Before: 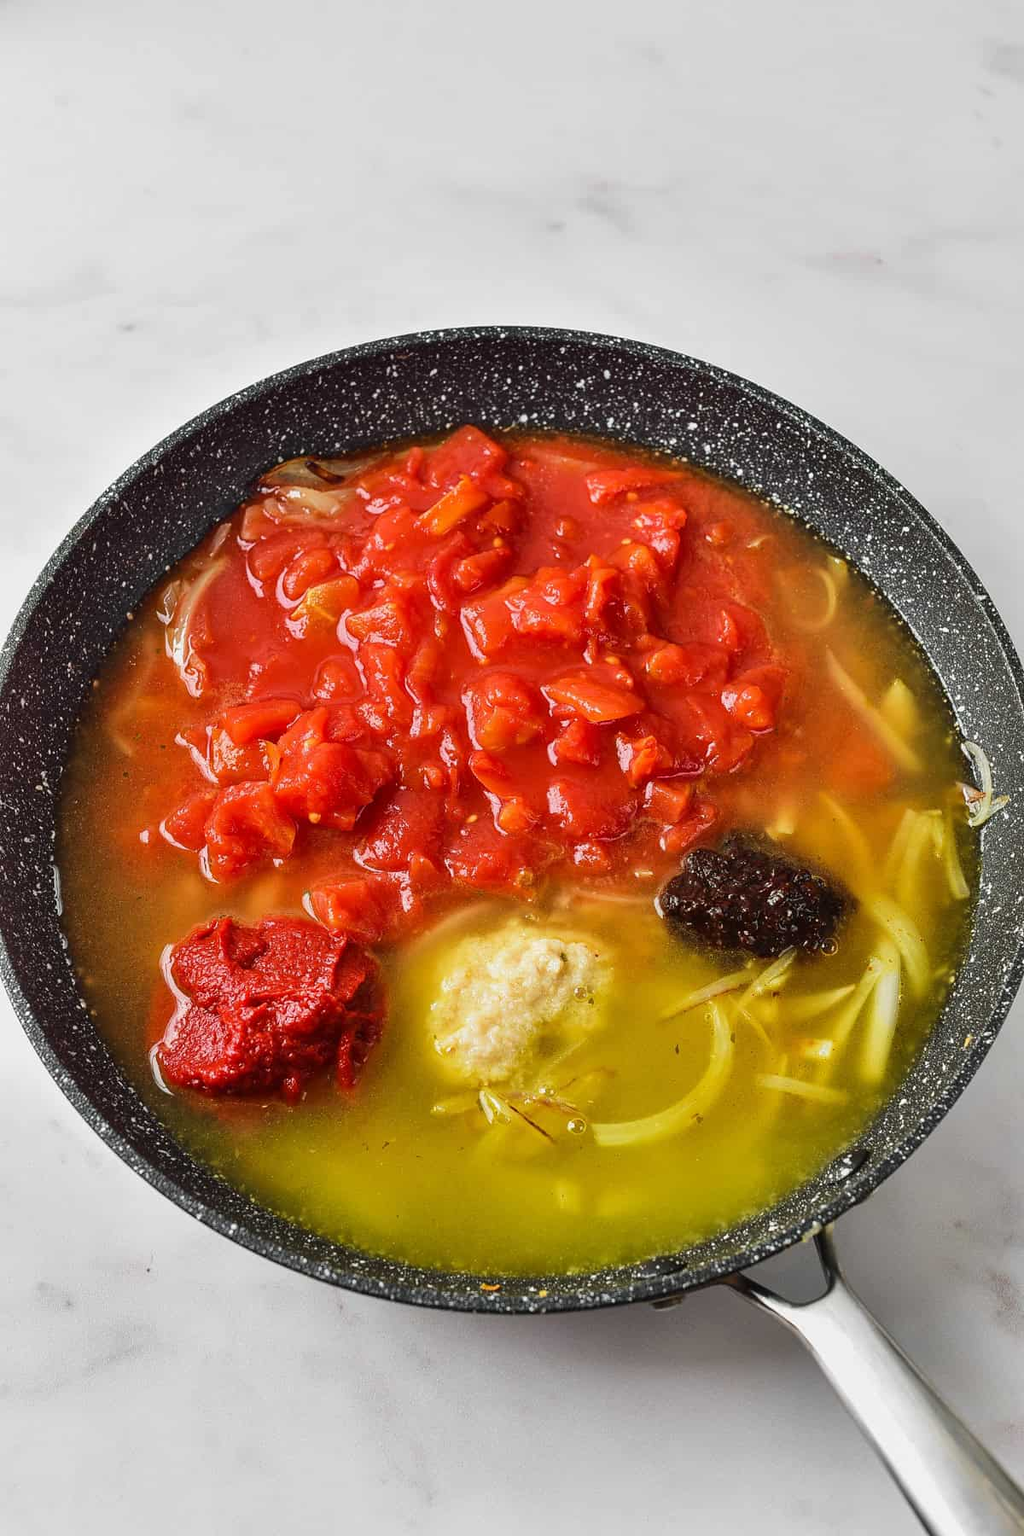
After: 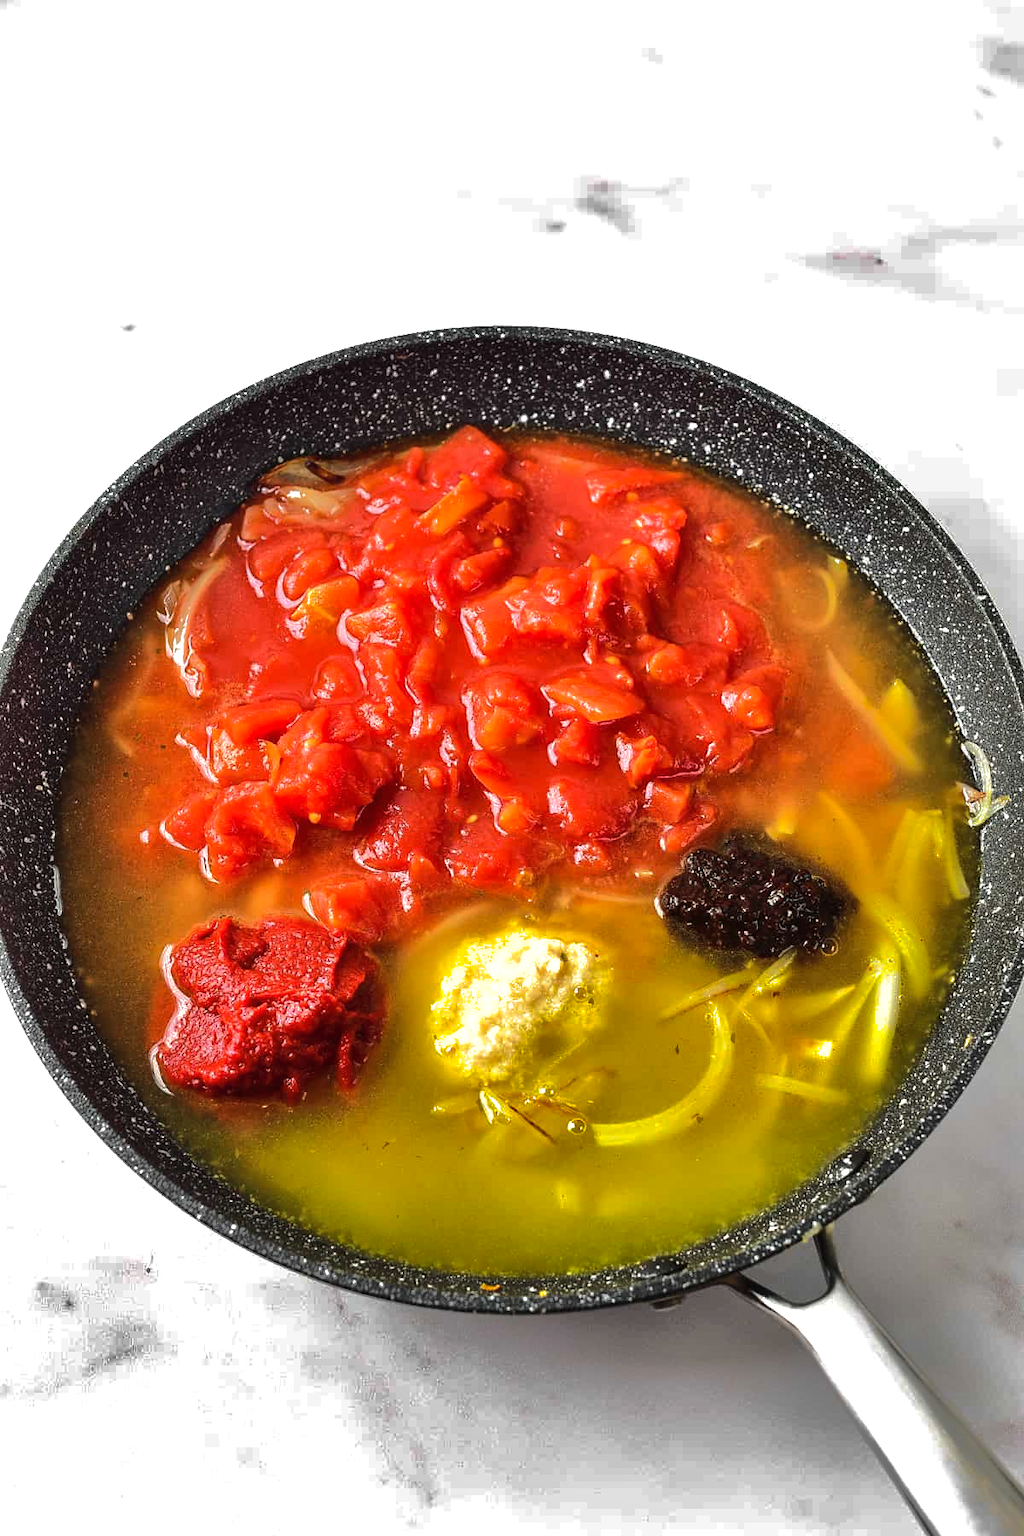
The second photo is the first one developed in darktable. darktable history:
tone equalizer: -8 EV -0.75 EV, -7 EV -0.7 EV, -6 EV -0.6 EV, -5 EV -0.4 EV, -3 EV 0.4 EV, -2 EV 0.6 EV, -1 EV 0.7 EV, +0 EV 0.75 EV, edges refinement/feathering 500, mask exposure compensation -1.57 EV, preserve details no
shadows and highlights: shadows 38.43, highlights -74.54
